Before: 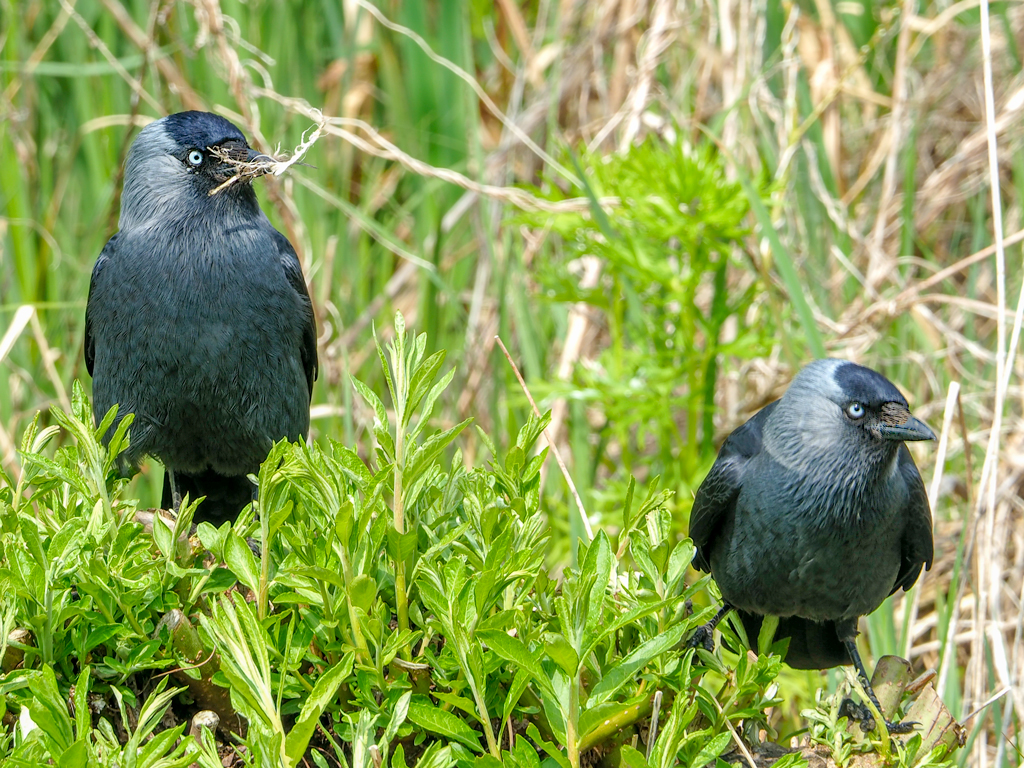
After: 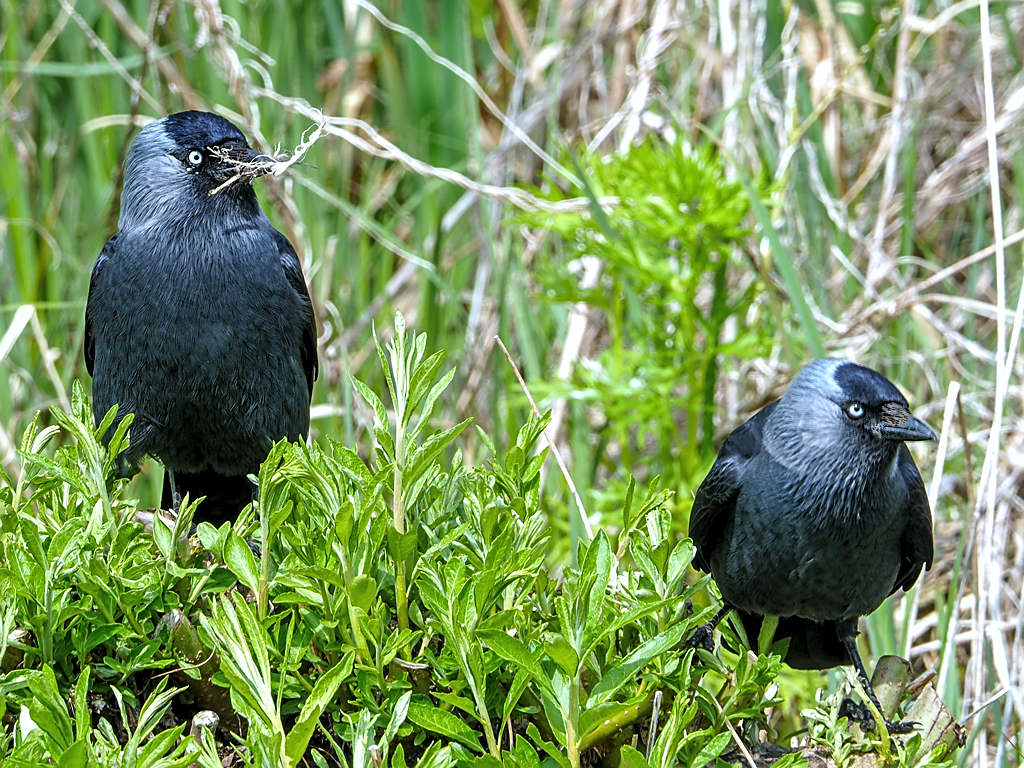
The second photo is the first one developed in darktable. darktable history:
levels: levels [0.029, 0.545, 0.971]
sharpen: on, module defaults
white balance: red 0.948, green 1.02, blue 1.176
